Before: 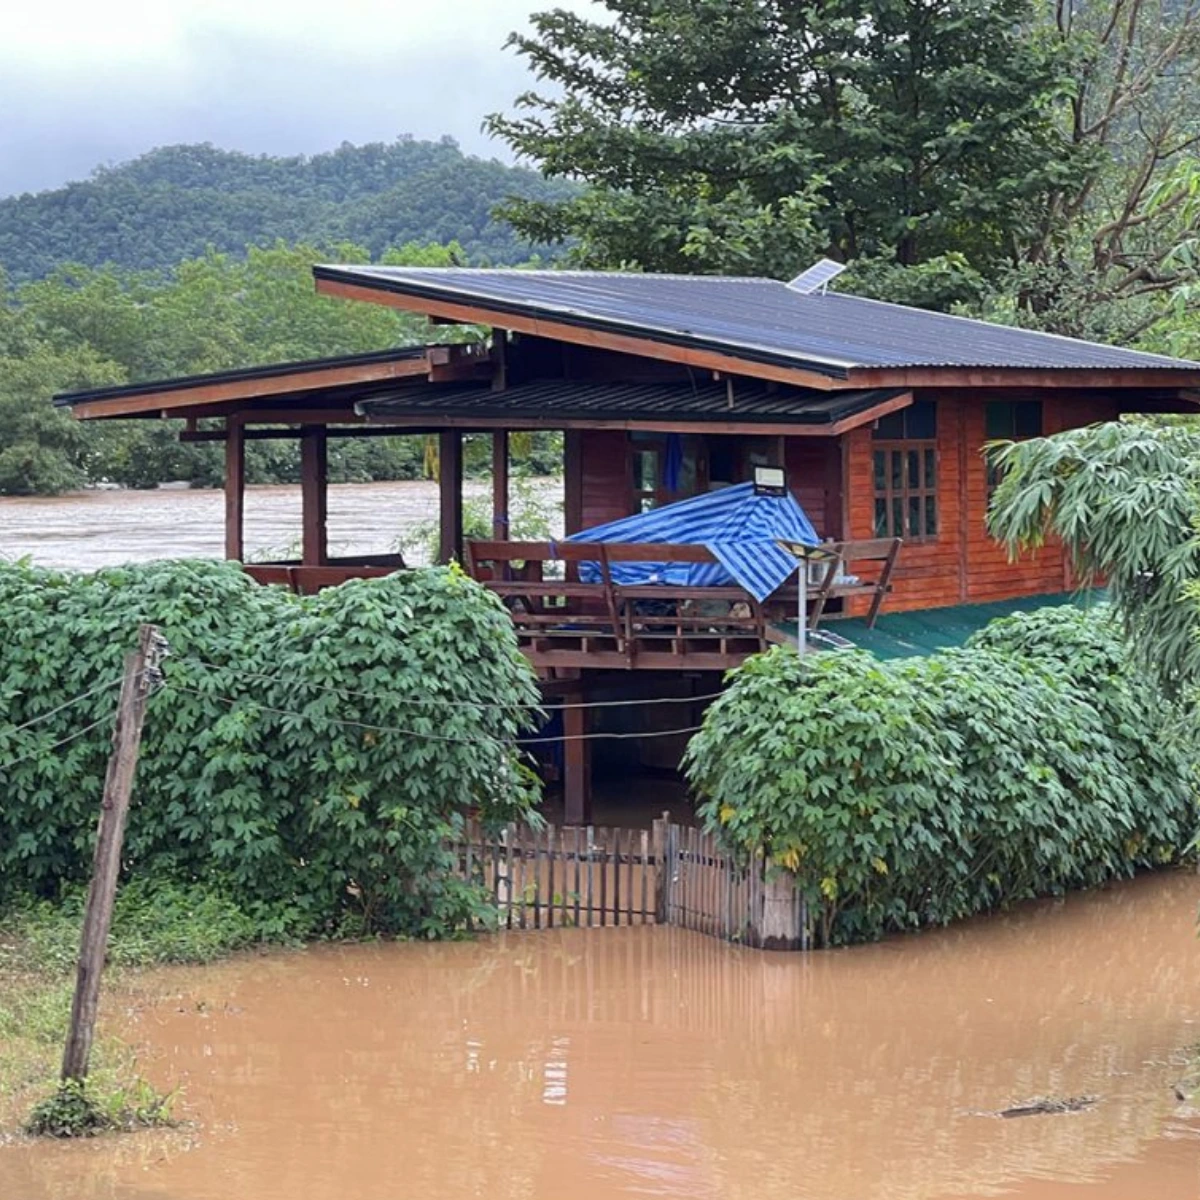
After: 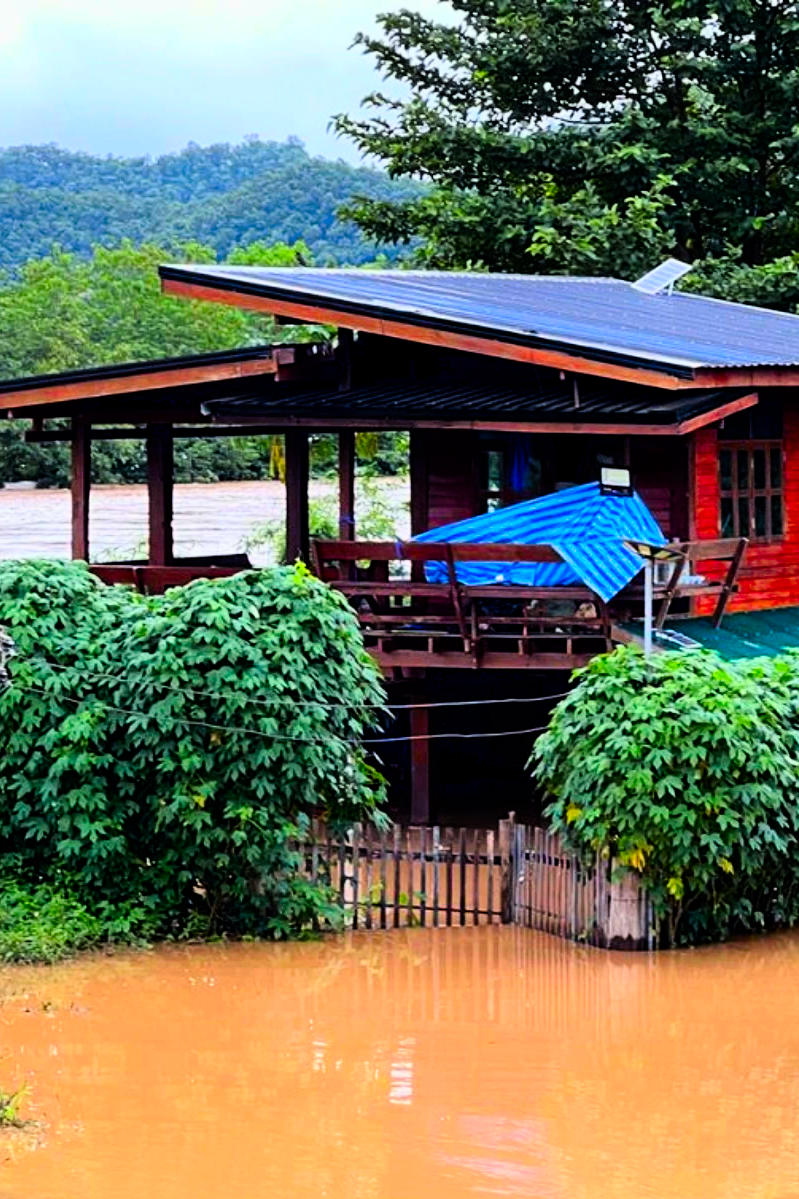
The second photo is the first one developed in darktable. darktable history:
exposure: black level correction 0.004, exposure 0.015 EV, compensate exposure bias true, compensate highlight preservation false
color correction: highlights b* -0.031, saturation 2.12
crop and rotate: left 12.892%, right 20.517%
contrast brightness saturation: contrast 0.08, saturation 0.017
filmic rgb: black relative exposure -5.33 EV, white relative exposure 2.88 EV, dynamic range scaling -38.14%, hardness 3.98, contrast 1.597, highlights saturation mix -0.467%, color science v6 (2022)
